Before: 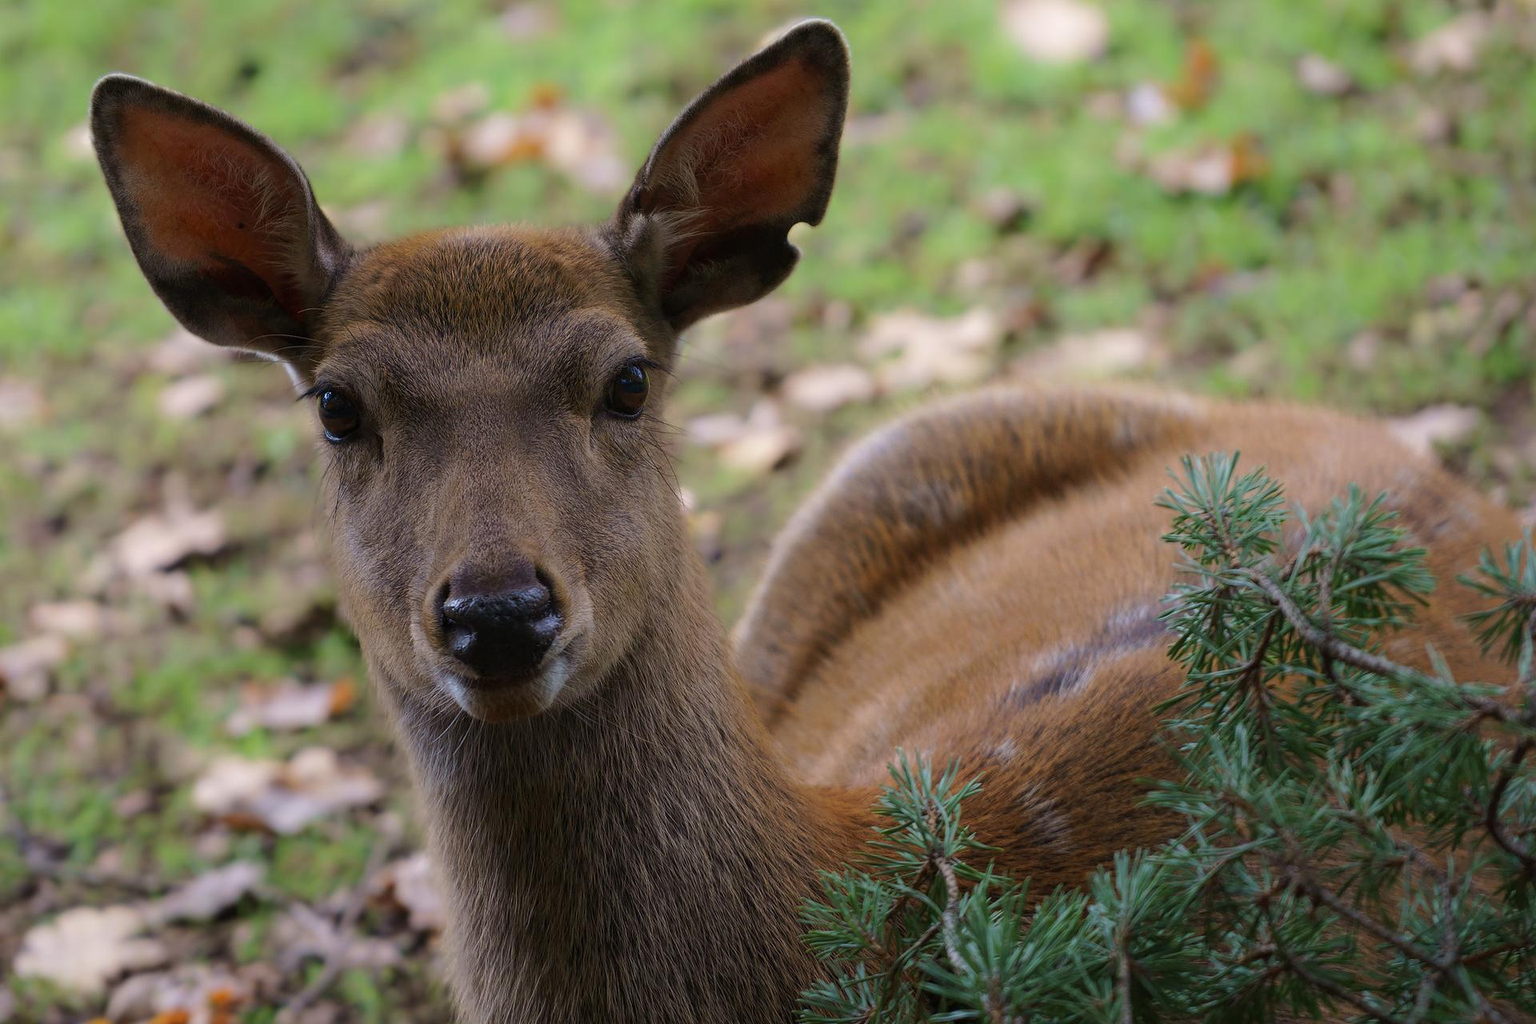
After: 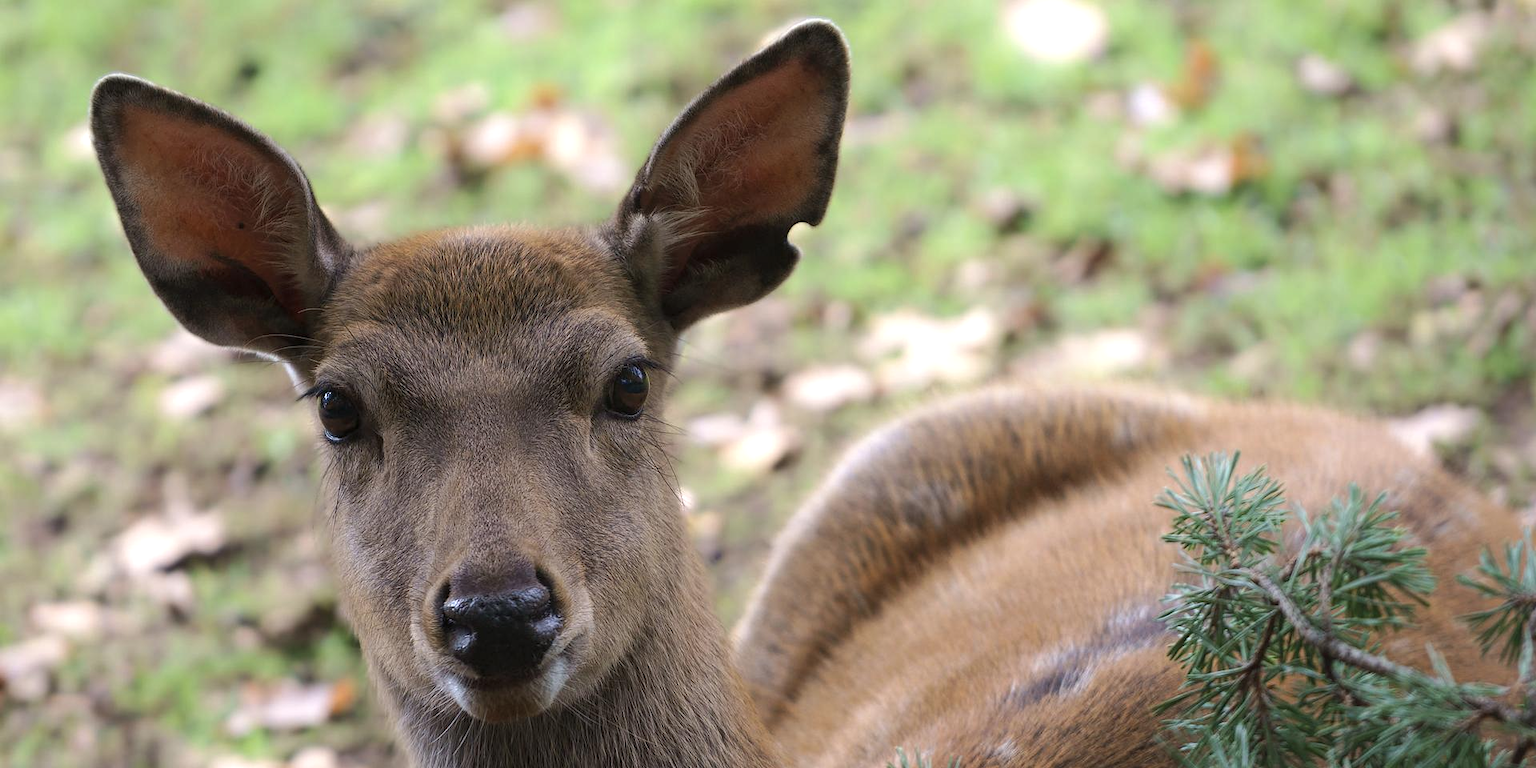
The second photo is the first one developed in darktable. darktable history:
crop: bottom 24.985%
color correction: highlights b* 0.008, saturation 0.775
exposure: black level correction 0, exposure 0.704 EV, compensate highlight preservation false
